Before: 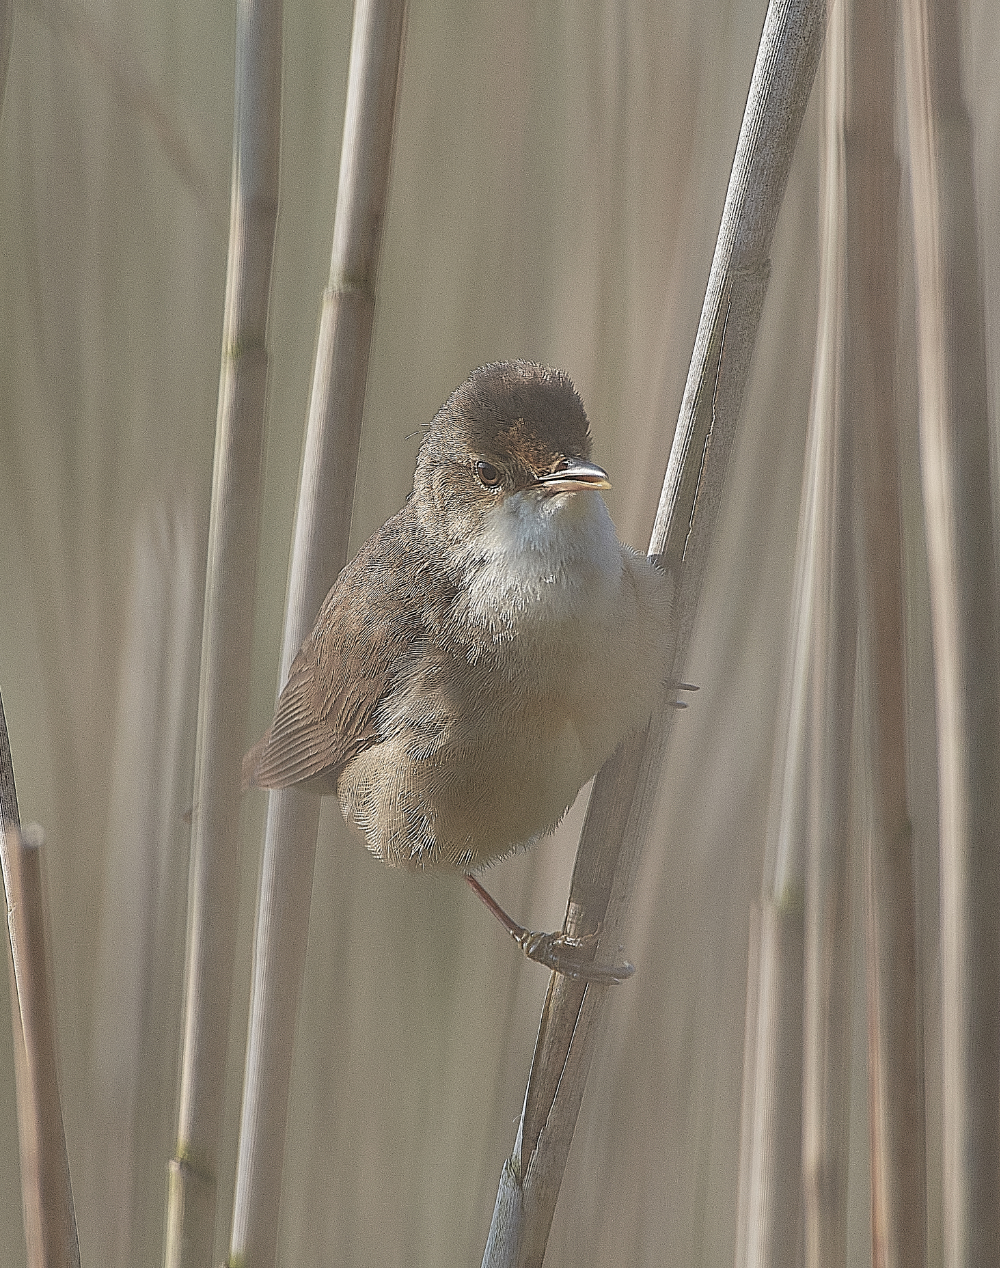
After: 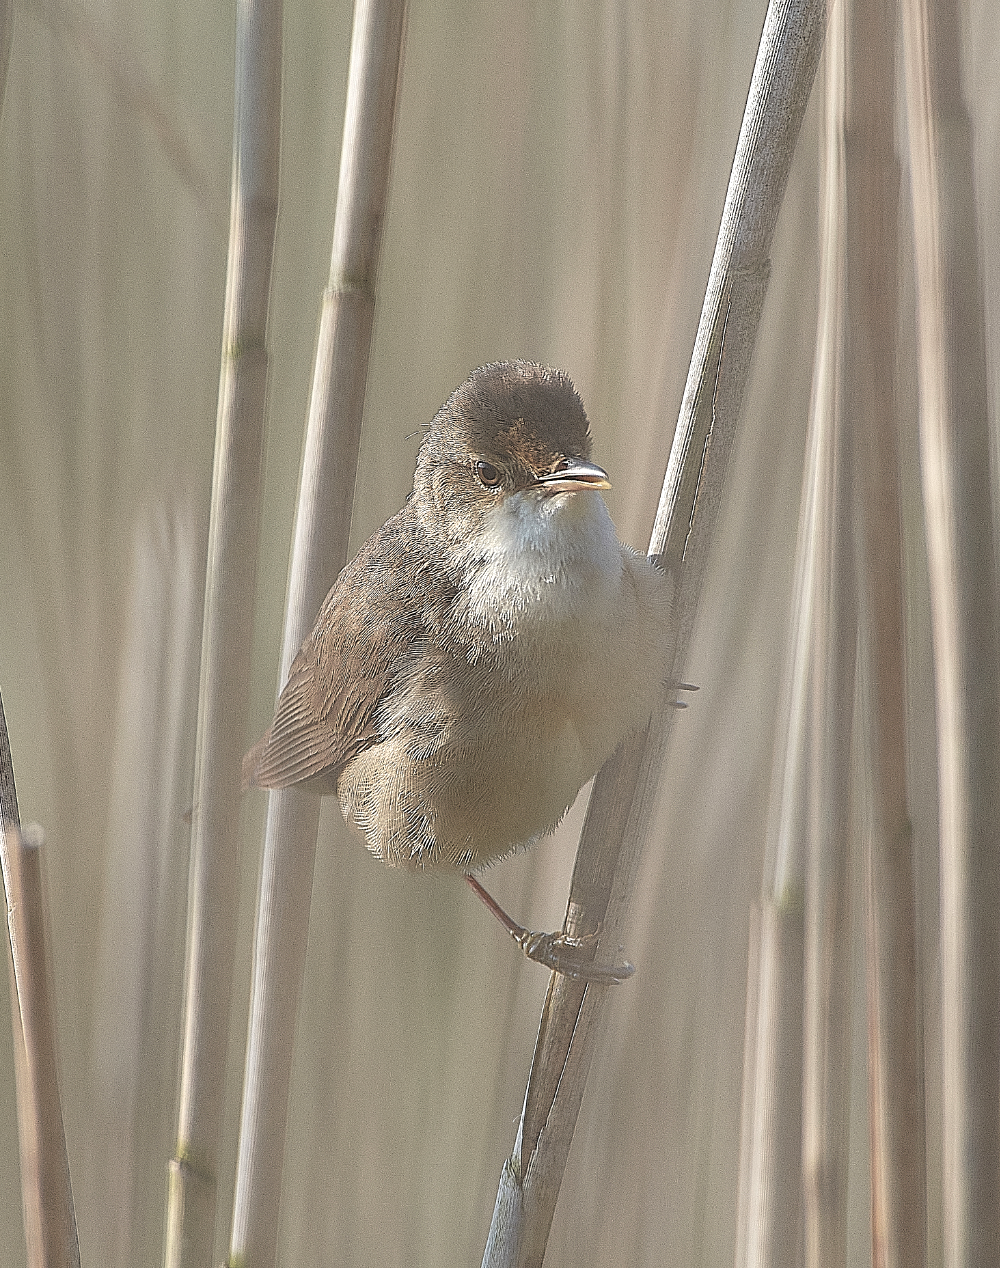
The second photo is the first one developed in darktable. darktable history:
tone equalizer: -8 EV -0.433 EV, -7 EV -0.374 EV, -6 EV -0.341 EV, -5 EV -0.237 EV, -3 EV 0.202 EV, -2 EV 0.333 EV, -1 EV 0.379 EV, +0 EV 0.446 EV
